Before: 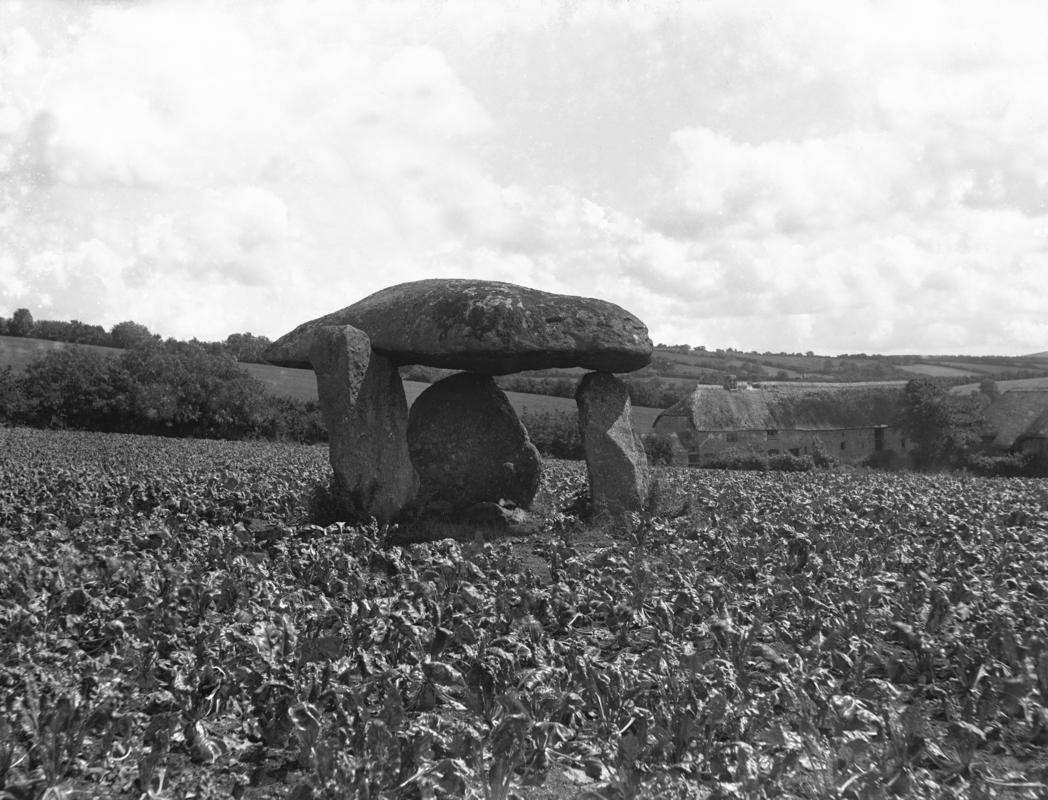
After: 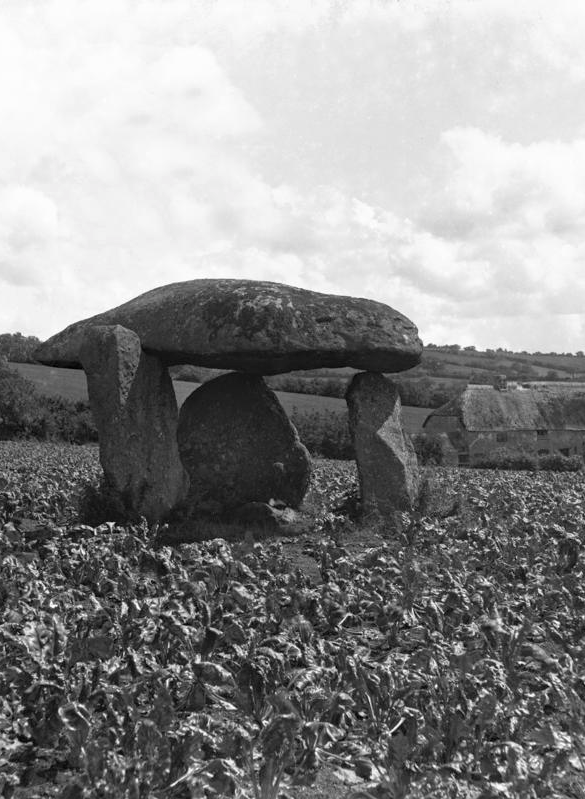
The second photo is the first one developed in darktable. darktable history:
crop: left 21.988%, right 22.132%, bottom 0.006%
haze removal: compatibility mode true, adaptive false
